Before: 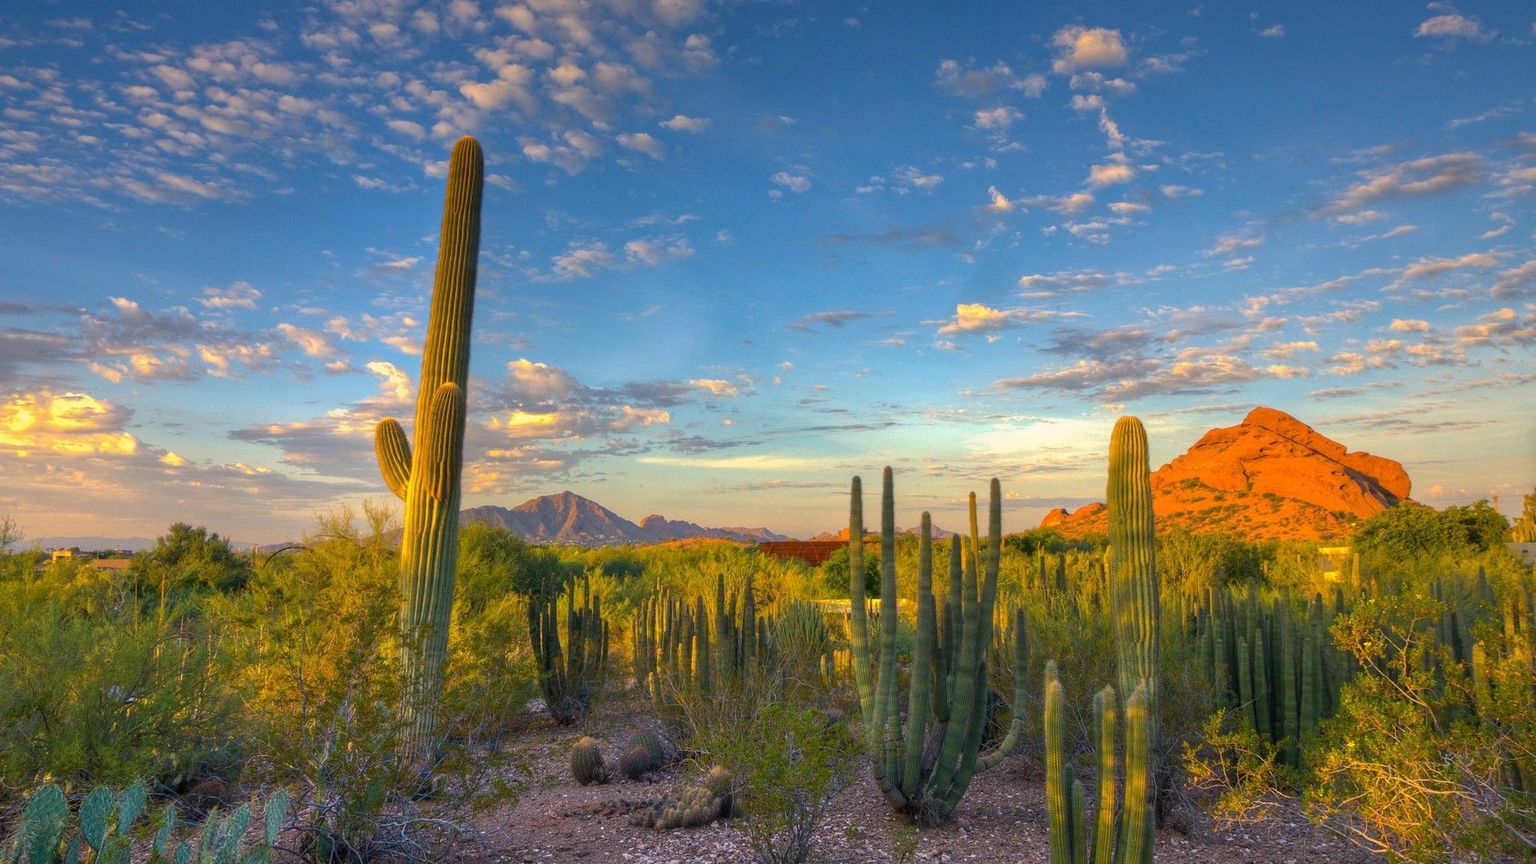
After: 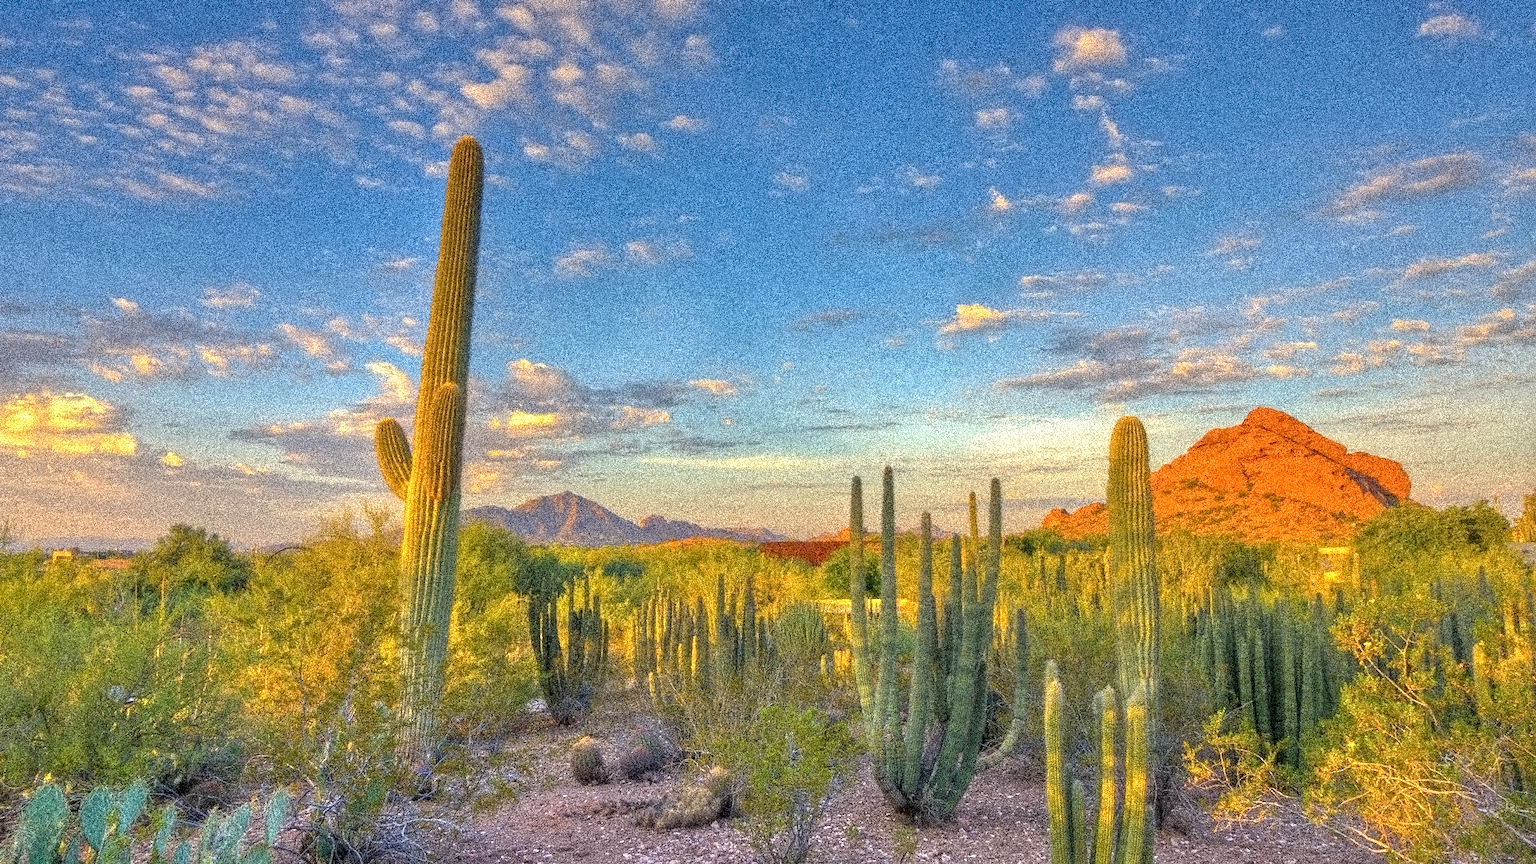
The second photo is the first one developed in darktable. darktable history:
grain: coarseness 3.75 ISO, strength 100%, mid-tones bias 0%
tone equalizer: -7 EV 0.15 EV, -6 EV 0.6 EV, -5 EV 1.15 EV, -4 EV 1.33 EV, -3 EV 1.15 EV, -2 EV 0.6 EV, -1 EV 0.15 EV, mask exposure compensation -0.5 EV
contrast equalizer: y [[0.5 ×6], [0.5 ×6], [0.5 ×6], [0 ×6], [0, 0.039, 0.251, 0.29, 0.293, 0.292]]
